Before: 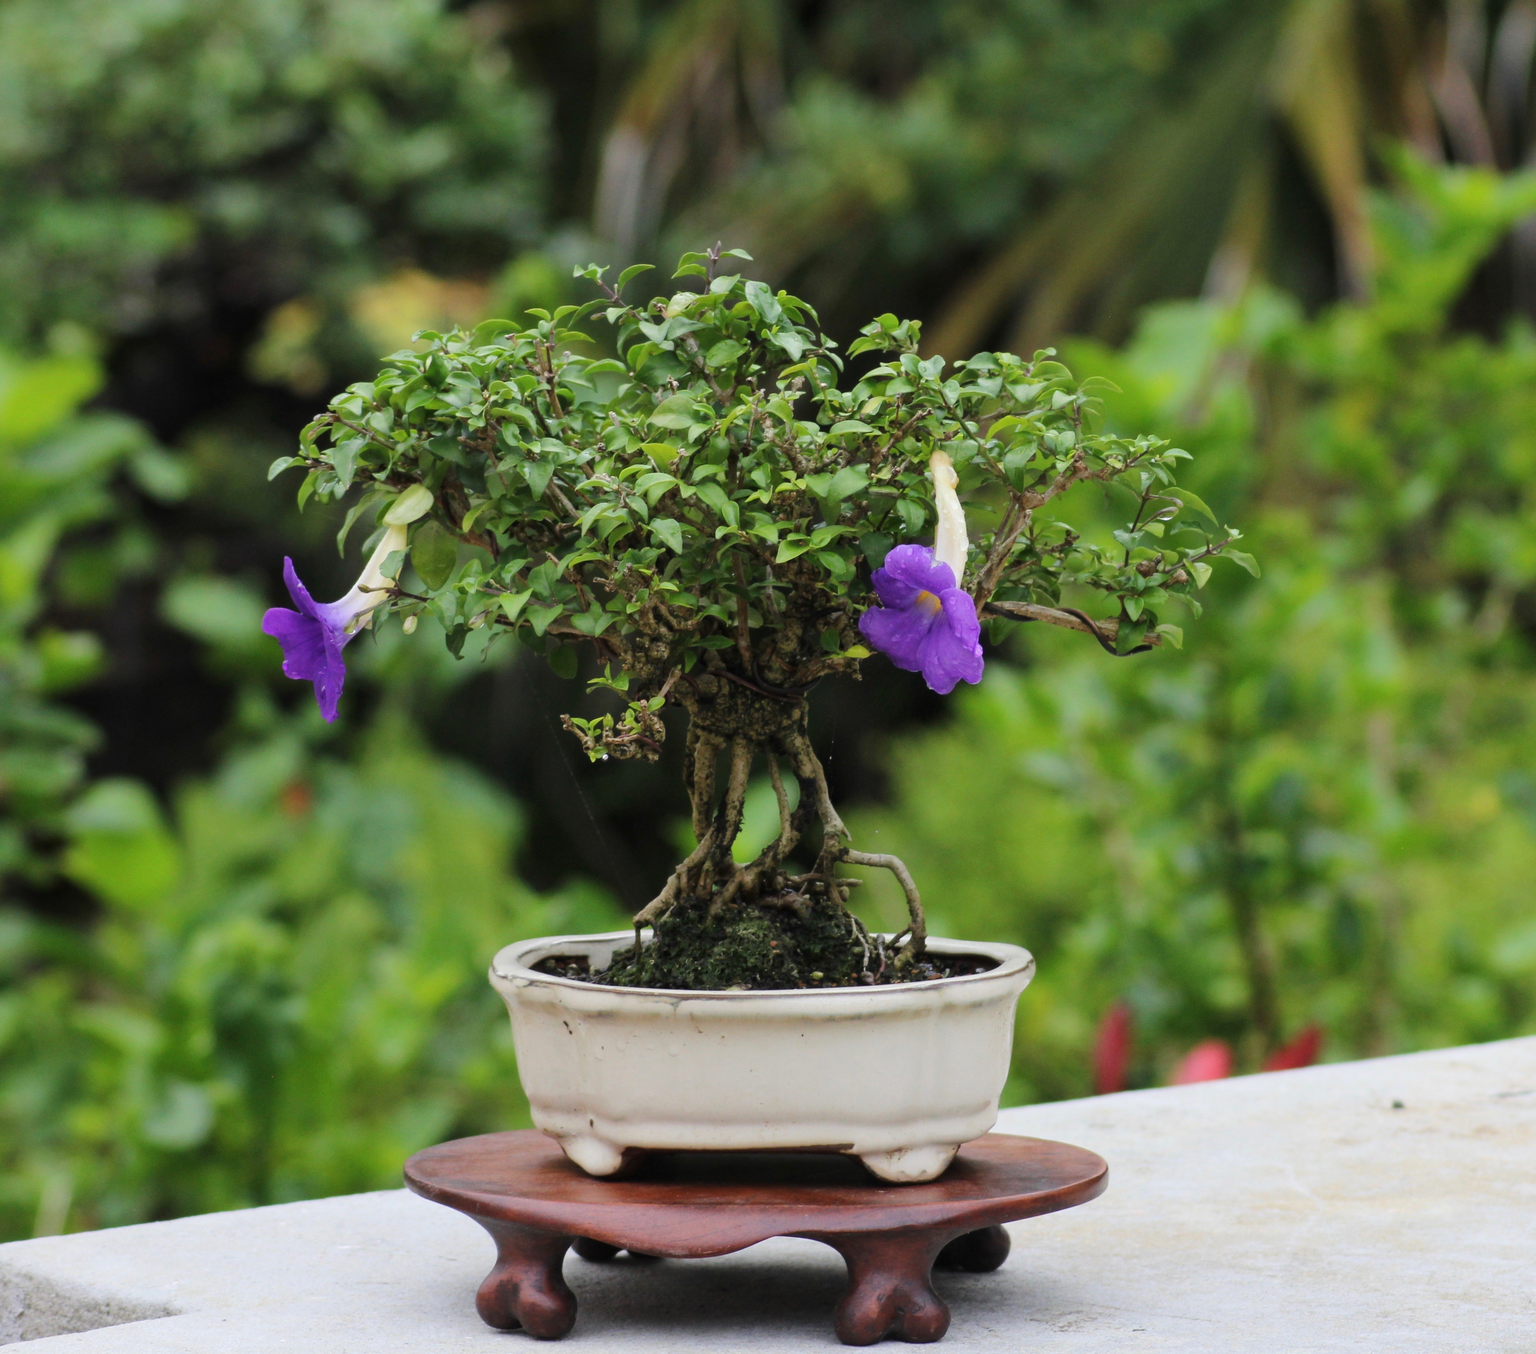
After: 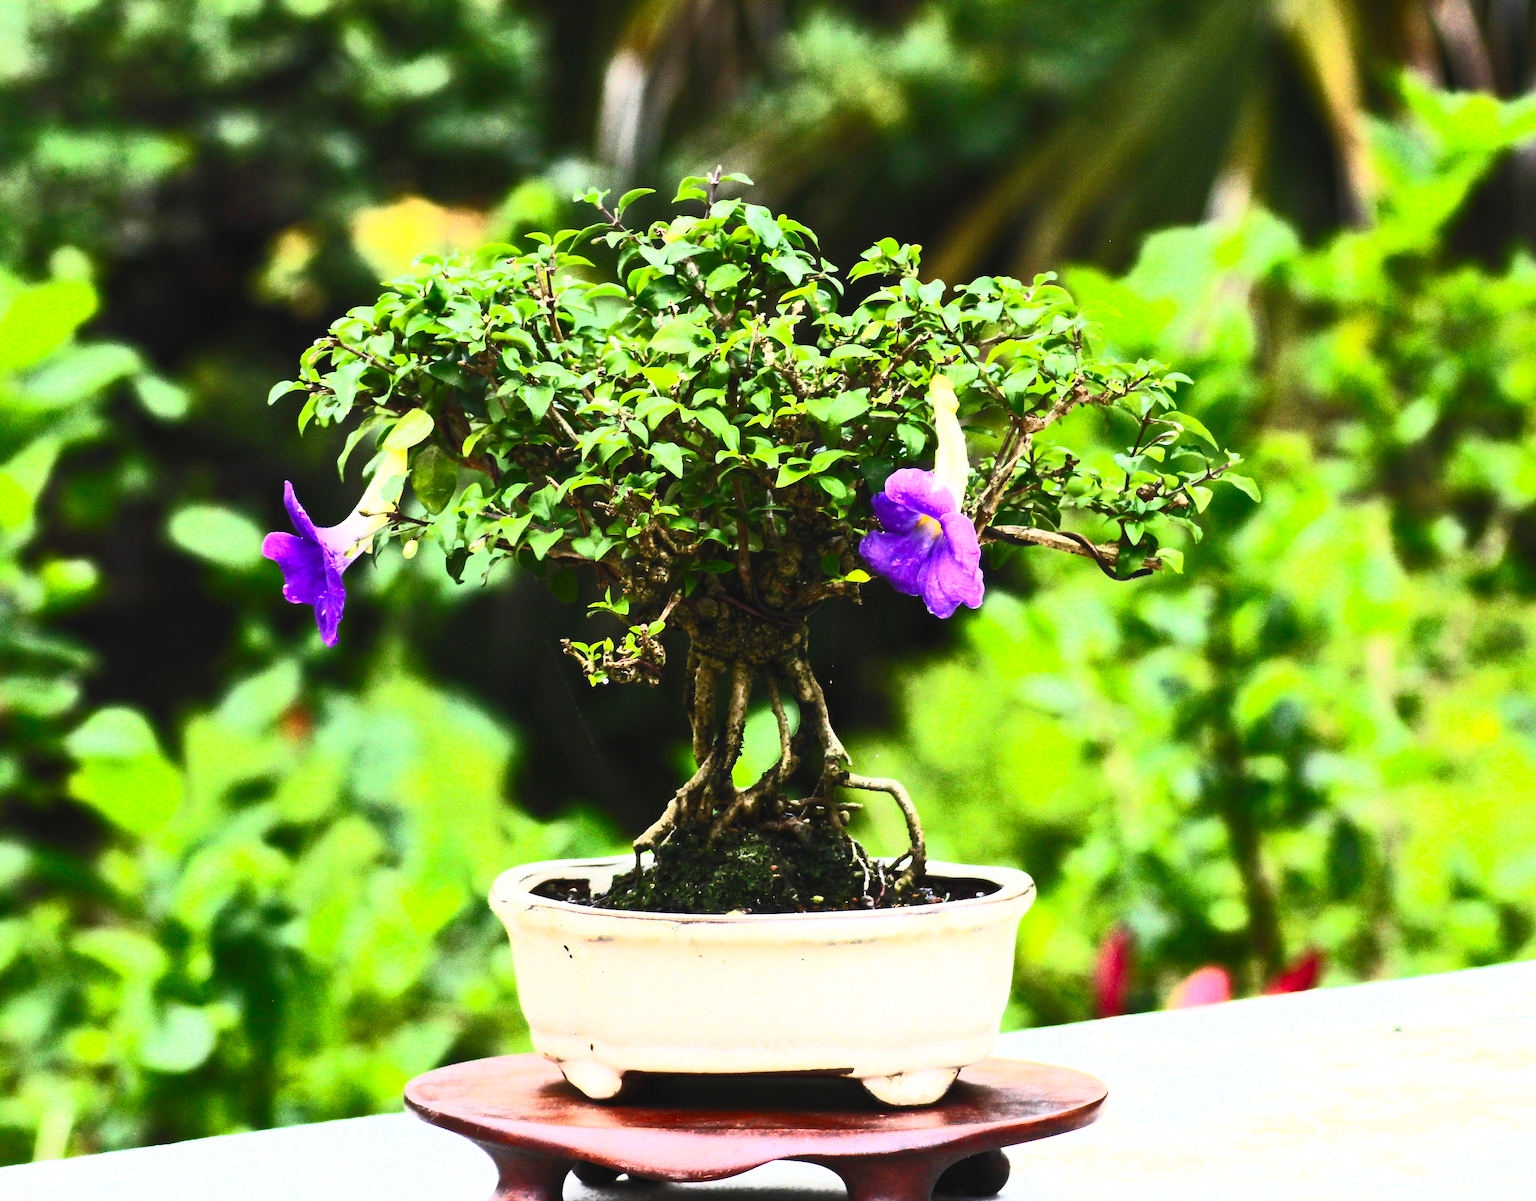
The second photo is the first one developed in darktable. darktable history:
crop and rotate: top 5.609%, bottom 5.609%
shadows and highlights: shadows 25, highlights -25
rgb levels: preserve colors max RGB
contrast brightness saturation: contrast 0.83, brightness 0.59, saturation 0.59
tone equalizer: -8 EV -0.75 EV, -7 EV -0.7 EV, -6 EV -0.6 EV, -5 EV -0.4 EV, -3 EV 0.4 EV, -2 EV 0.6 EV, -1 EV 0.7 EV, +0 EV 0.75 EV, edges refinement/feathering 500, mask exposure compensation -1.57 EV, preserve details no
